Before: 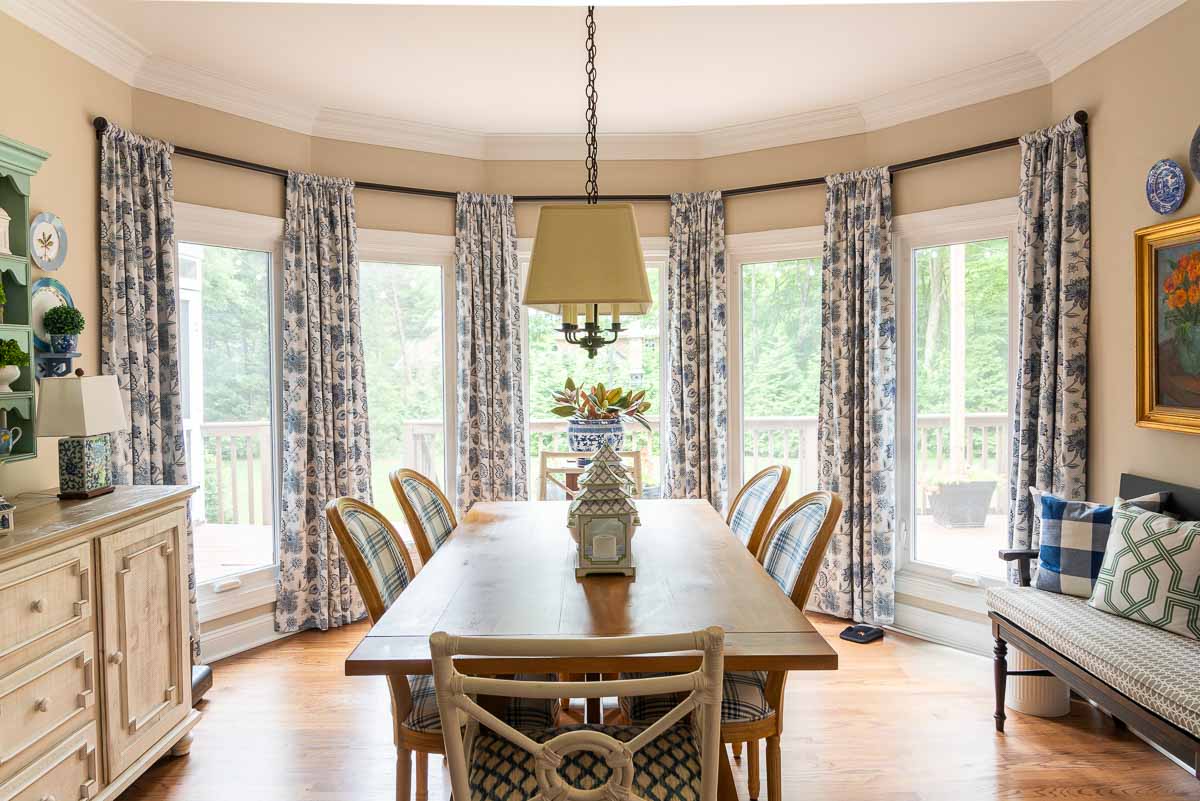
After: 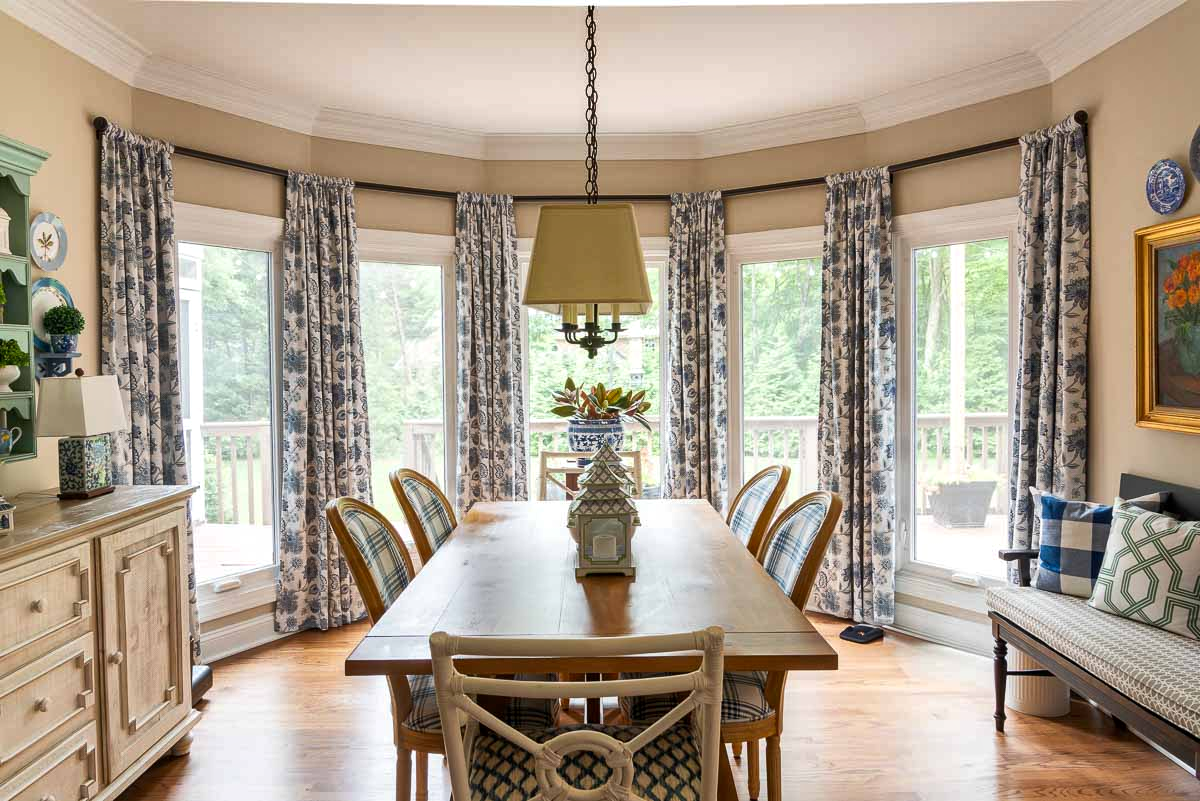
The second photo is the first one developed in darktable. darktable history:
local contrast: mode bilateral grid, contrast 20, coarseness 50, detail 120%, midtone range 0.2
shadows and highlights: soften with gaussian
